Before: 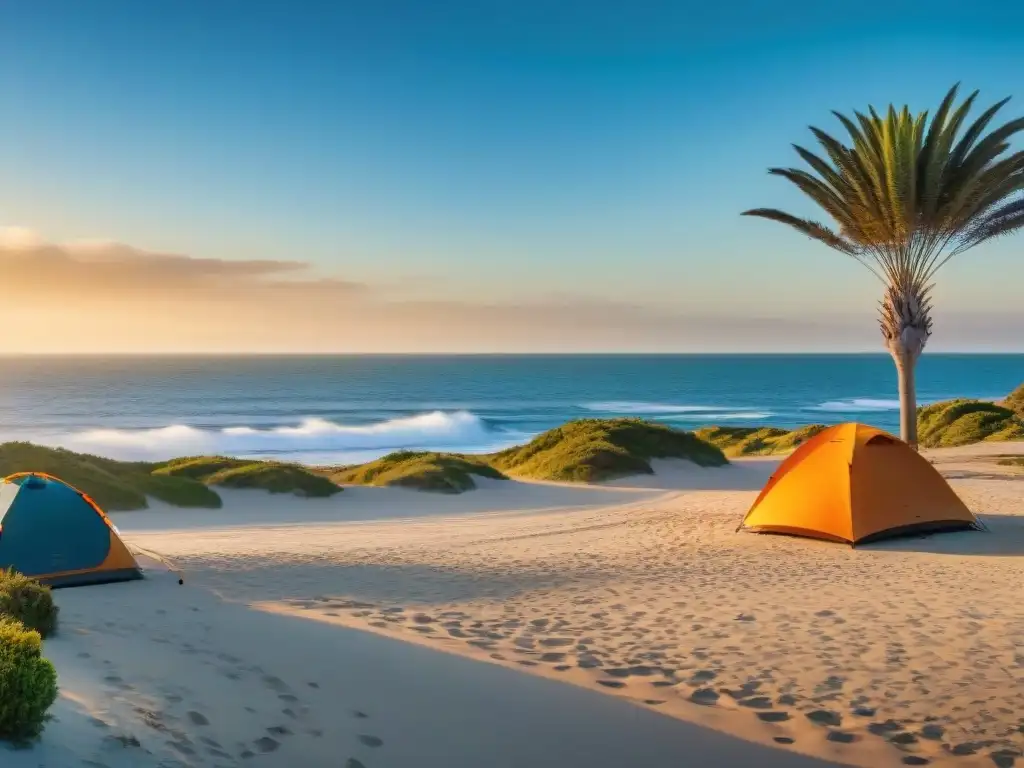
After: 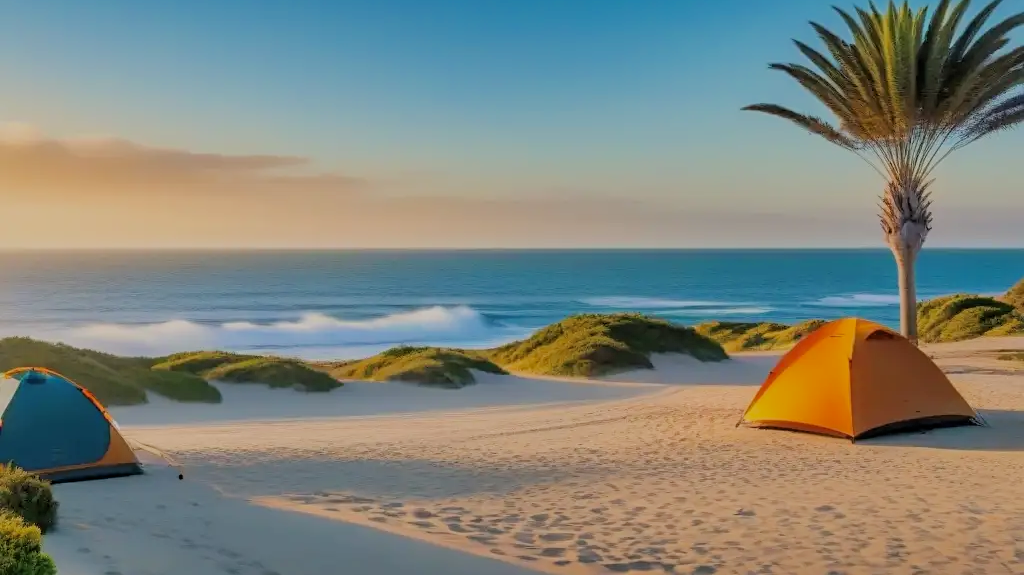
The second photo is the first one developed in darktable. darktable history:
crop: top 13.774%, bottom 11.293%
filmic rgb: black relative exposure -8.8 EV, white relative exposure 4.99 EV, threshold 3.01 EV, target black luminance 0%, hardness 3.77, latitude 66.41%, contrast 0.819, highlights saturation mix 11.28%, shadows ↔ highlights balance 20.1%, color science v6 (2022), enable highlight reconstruction true
sharpen: amount 0.212
